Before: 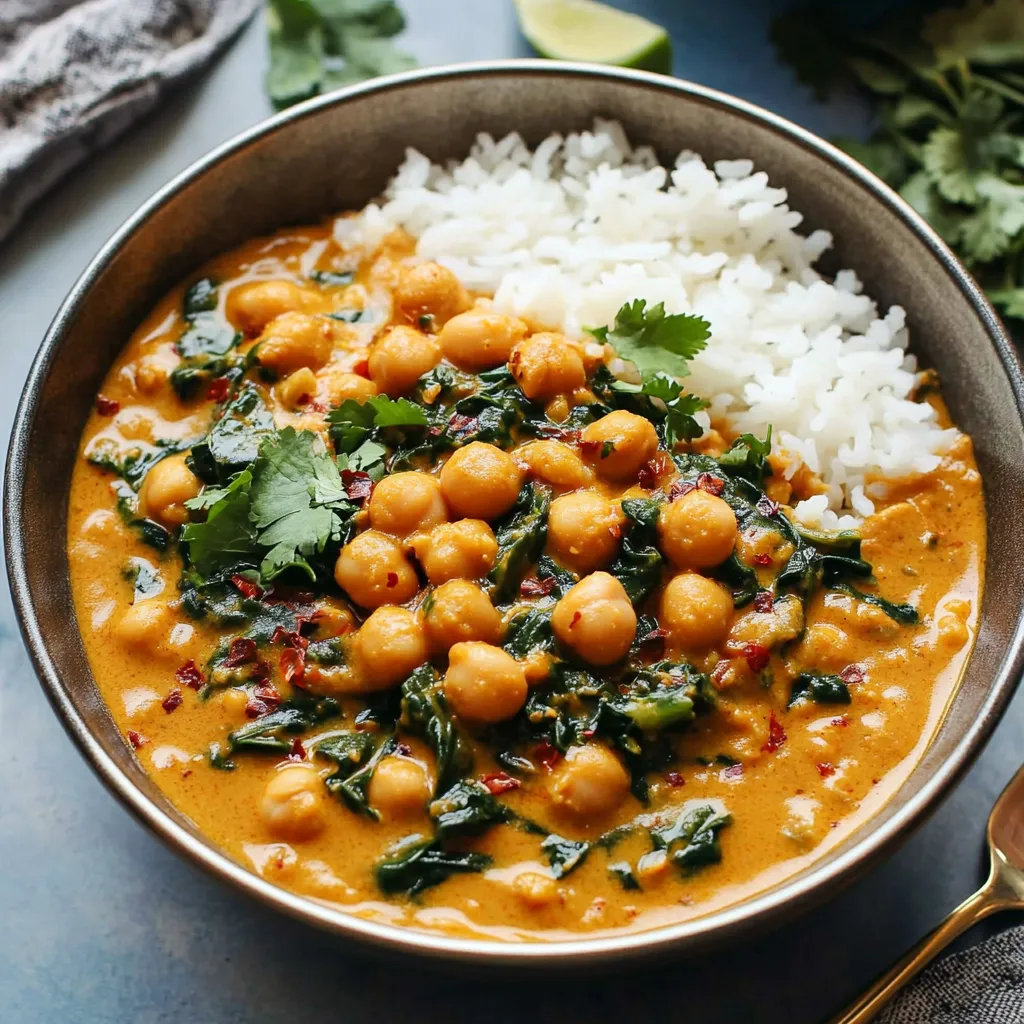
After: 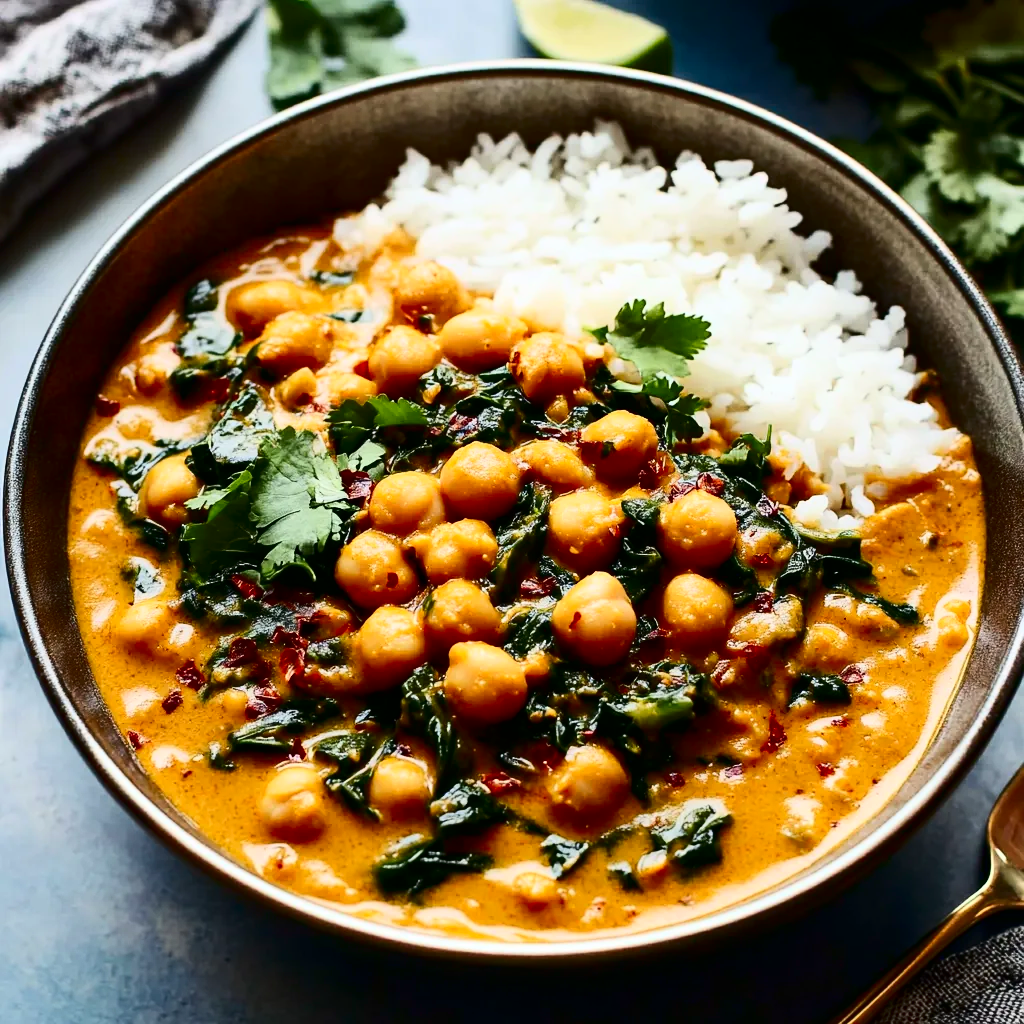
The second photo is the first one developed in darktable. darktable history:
contrast brightness saturation: contrast 0.32, brightness -0.08, saturation 0.17
